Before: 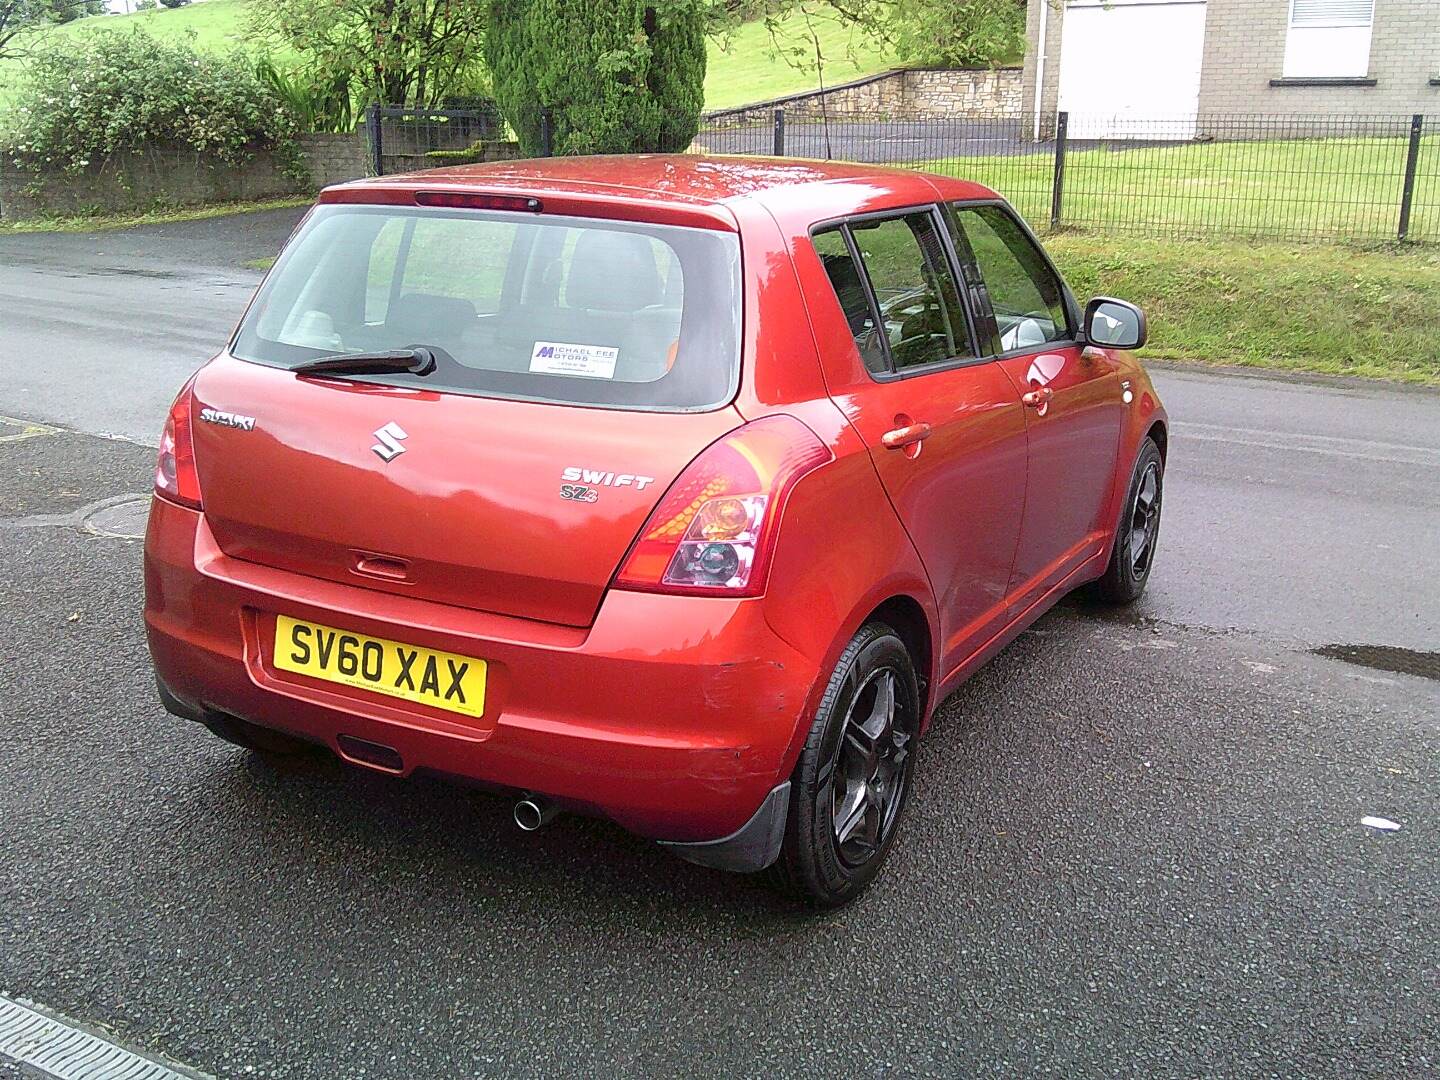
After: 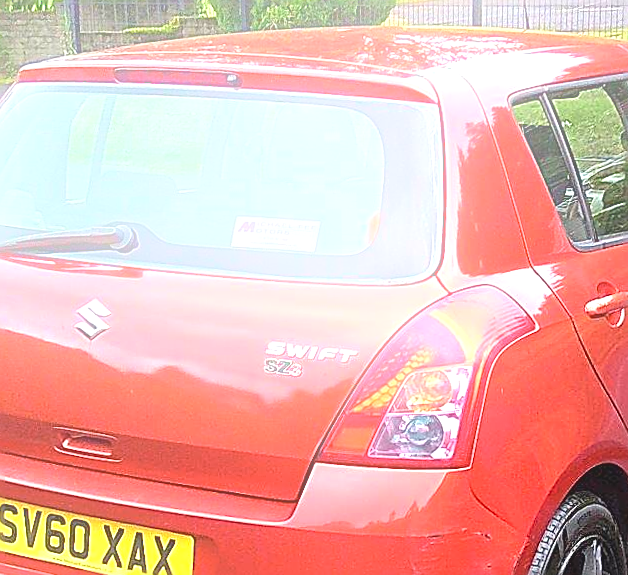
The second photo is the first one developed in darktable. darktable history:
sharpen: amount 1
exposure: exposure 0.6 EV, compensate highlight preservation false
tone equalizer: on, module defaults
rotate and perspective: rotation -1°, crop left 0.011, crop right 0.989, crop top 0.025, crop bottom 0.975
bloom: on, module defaults
crop: left 20.248%, top 10.86%, right 35.675%, bottom 34.321%
local contrast: mode bilateral grid, contrast 20, coarseness 20, detail 150%, midtone range 0.2
